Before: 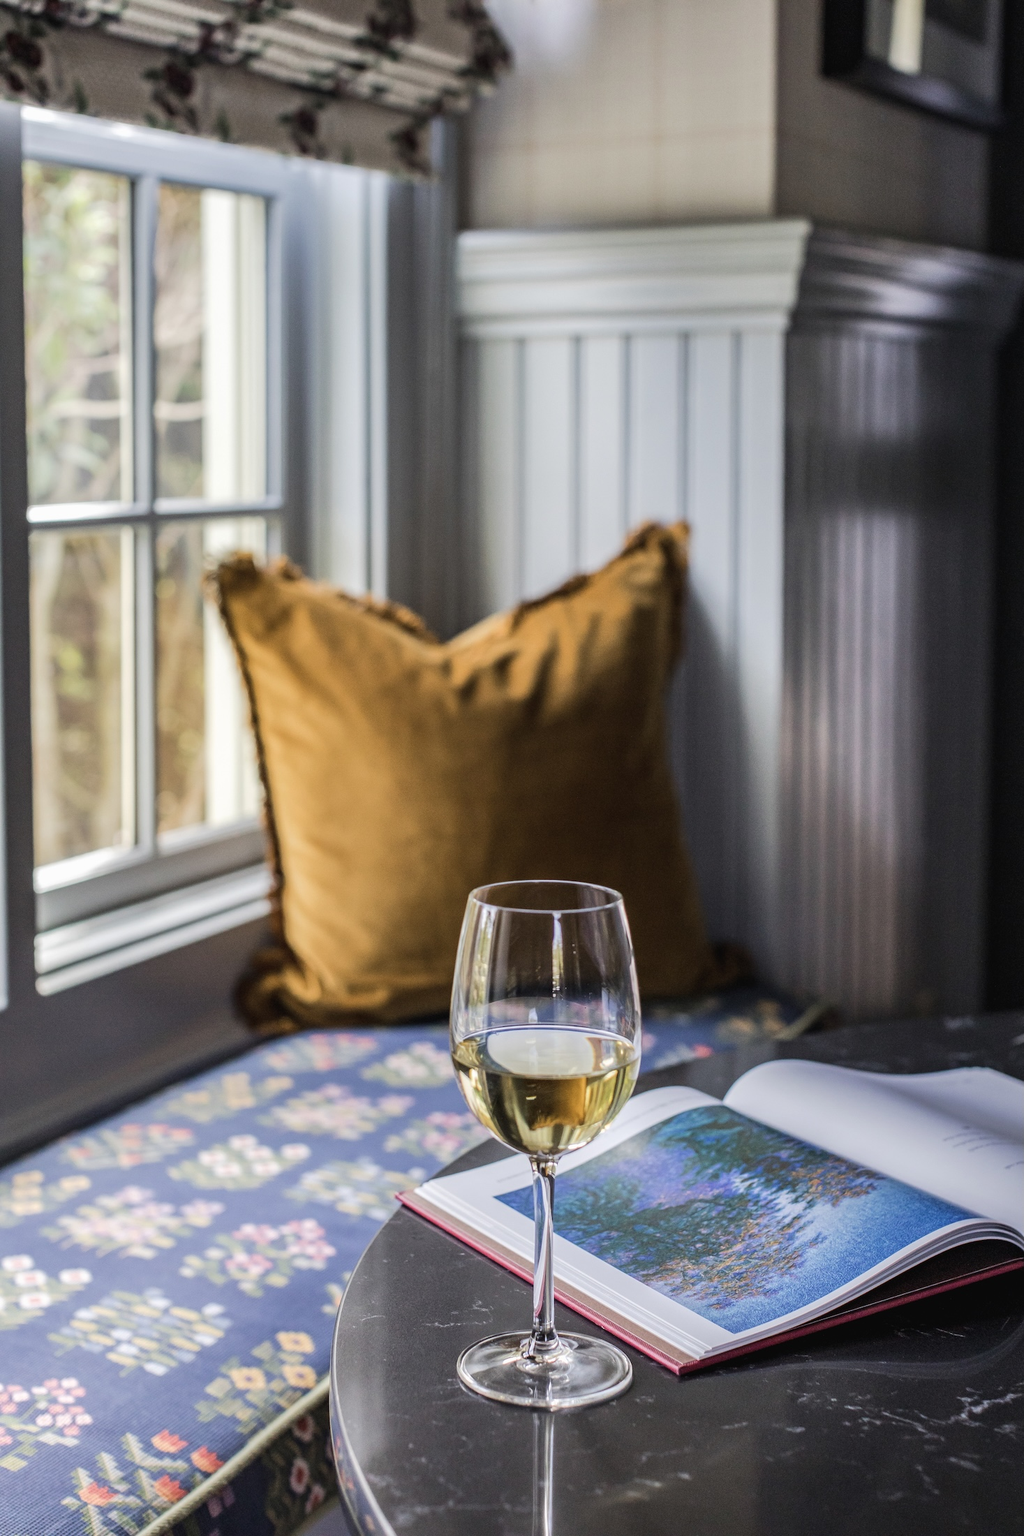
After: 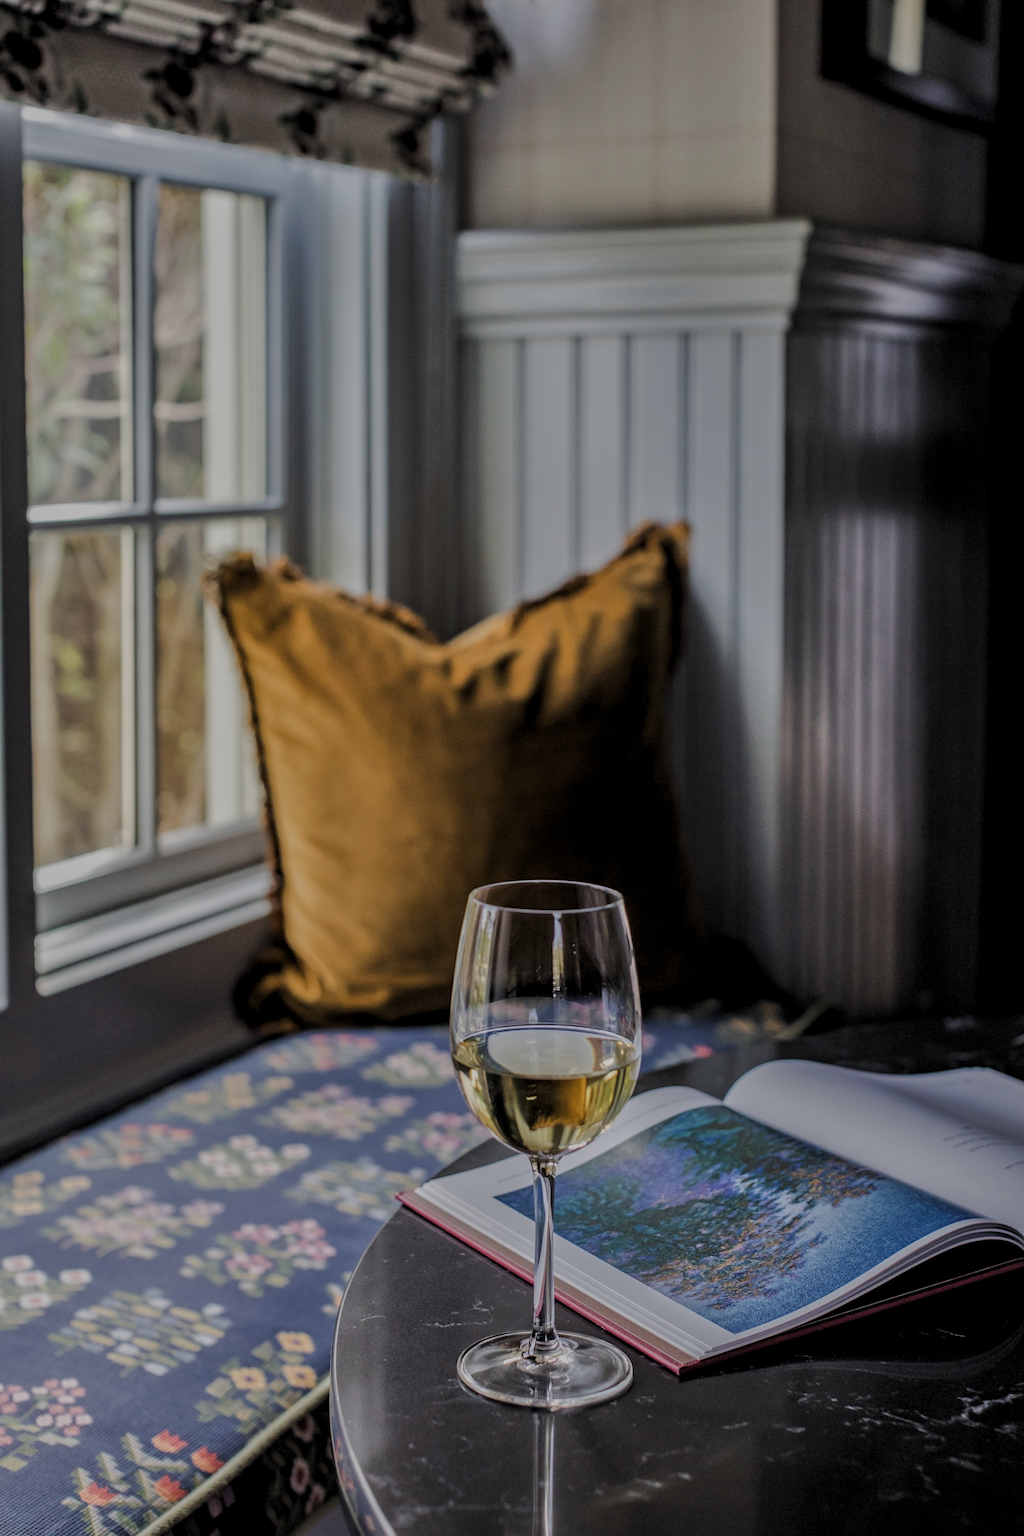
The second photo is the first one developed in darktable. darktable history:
levels: levels [0.116, 0.574, 1]
tone equalizer: -8 EV -0.002 EV, -7 EV 0.005 EV, -6 EV -0.008 EV, -5 EV 0.007 EV, -4 EV -0.042 EV, -3 EV -0.233 EV, -2 EV -0.662 EV, -1 EV -0.983 EV, +0 EV -0.969 EV, smoothing diameter 2%, edges refinement/feathering 20, mask exposure compensation -1.57 EV, filter diffusion 5
